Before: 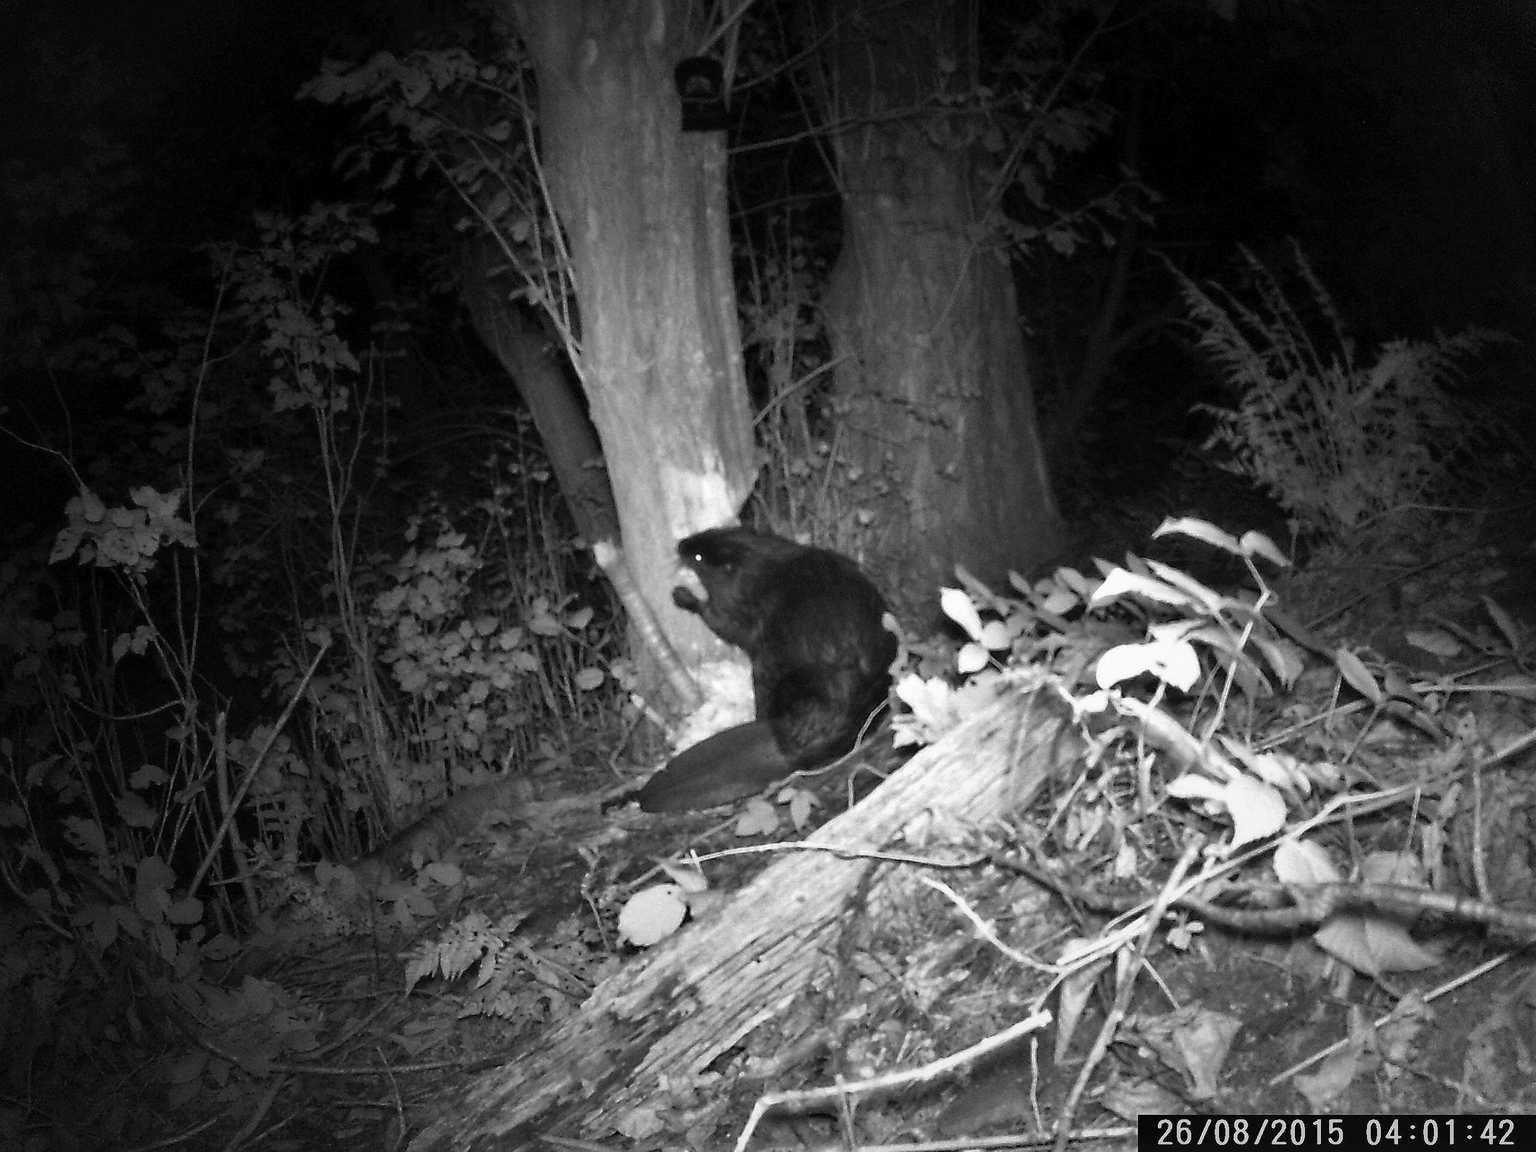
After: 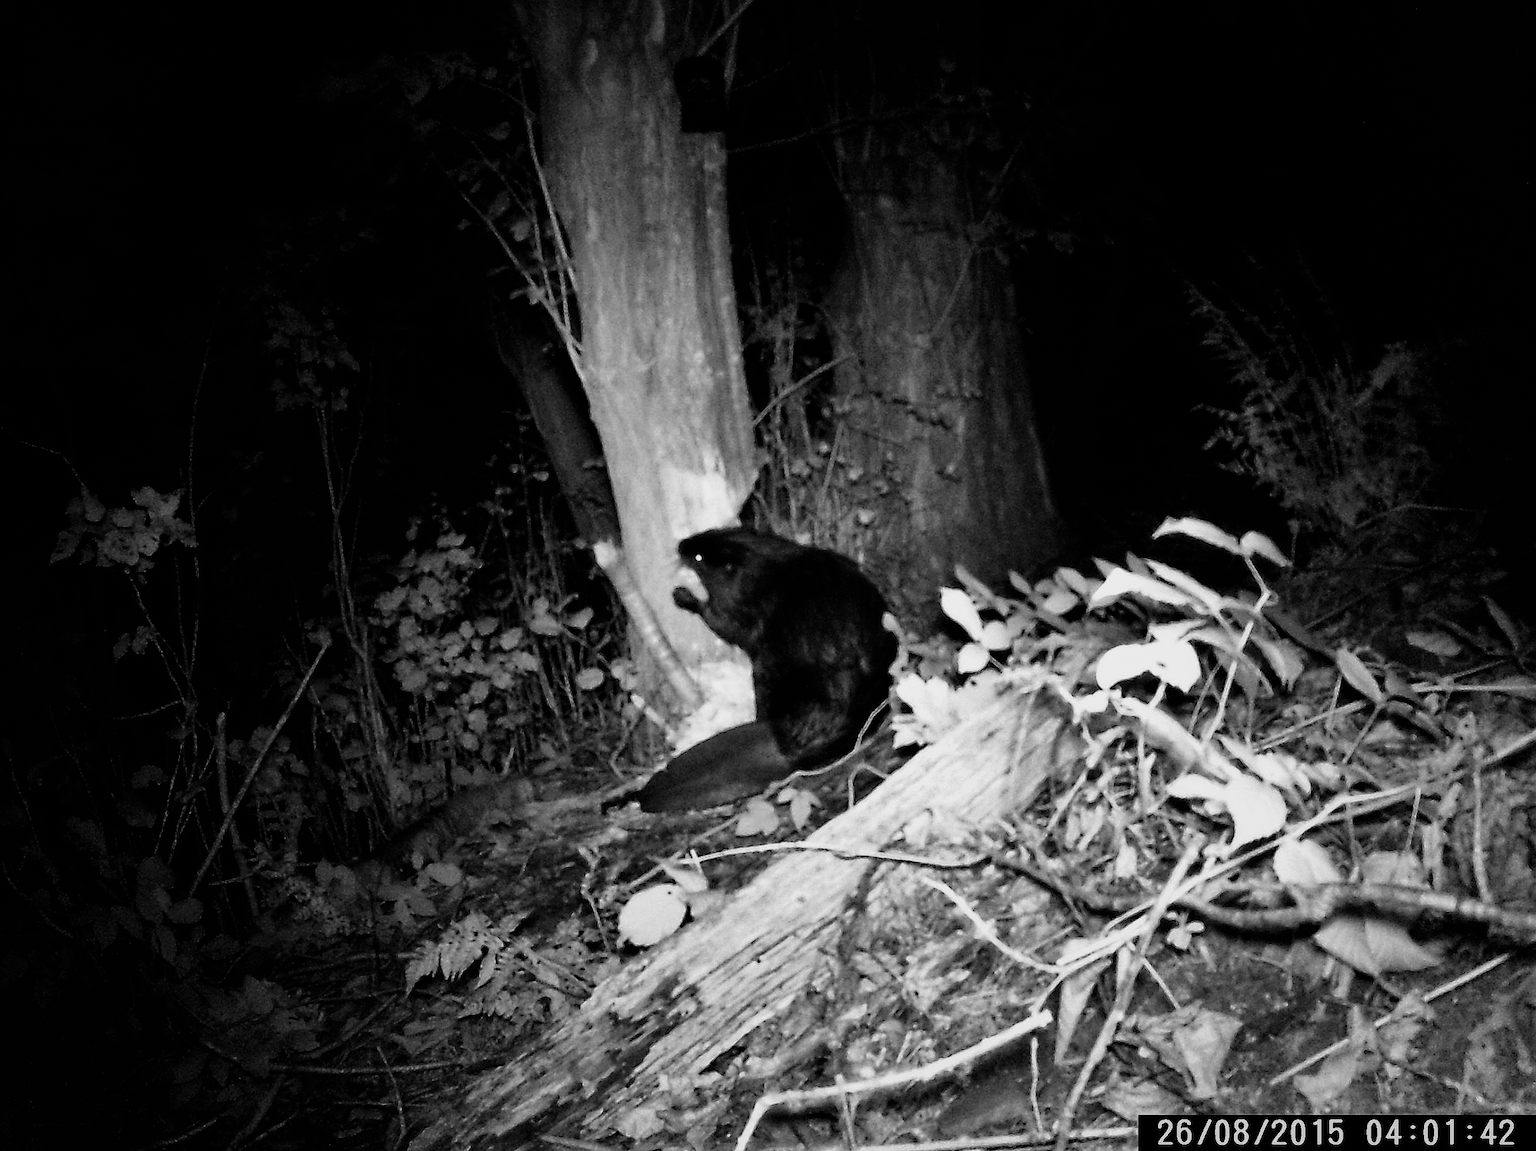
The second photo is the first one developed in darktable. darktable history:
filmic rgb: black relative exposure -5.11 EV, white relative exposure 3.51 EV, hardness 3.19, contrast 1.402, highlights saturation mix -49.01%
